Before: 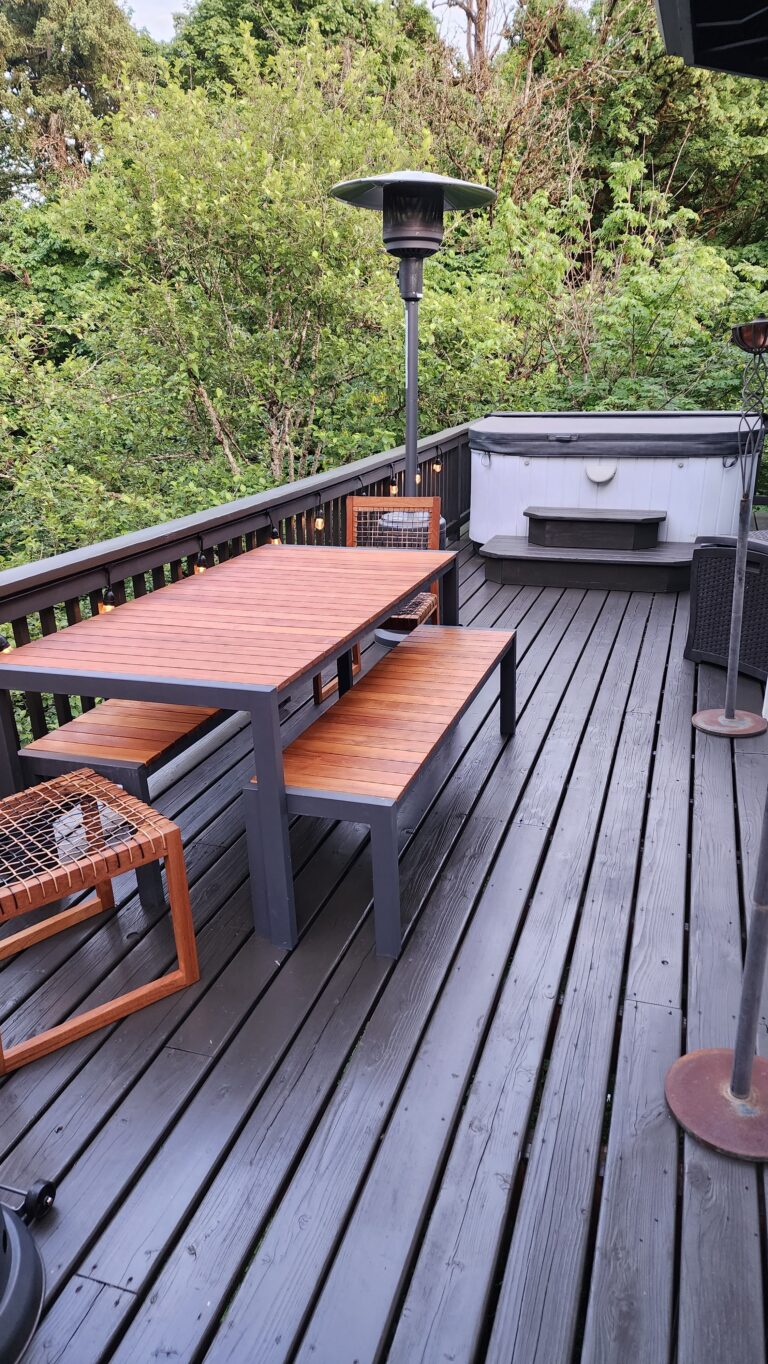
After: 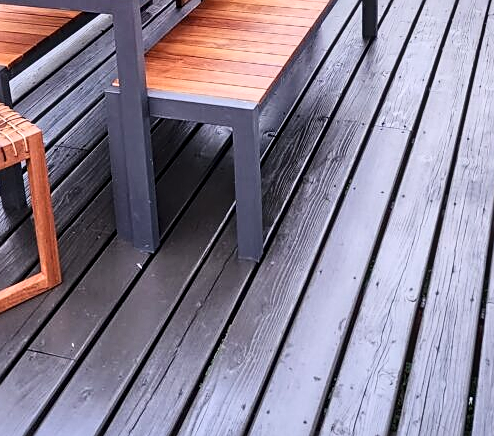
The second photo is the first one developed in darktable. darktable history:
contrast brightness saturation: contrast 0.24, brightness 0.09
local contrast: on, module defaults
sharpen: on, module defaults
crop: left 18.091%, top 51.13%, right 17.525%, bottom 16.85%
tone equalizer: -8 EV 0.001 EV, -7 EV -0.004 EV, -6 EV 0.009 EV, -5 EV 0.032 EV, -4 EV 0.276 EV, -3 EV 0.644 EV, -2 EV 0.584 EV, -1 EV 0.187 EV, +0 EV 0.024 EV
